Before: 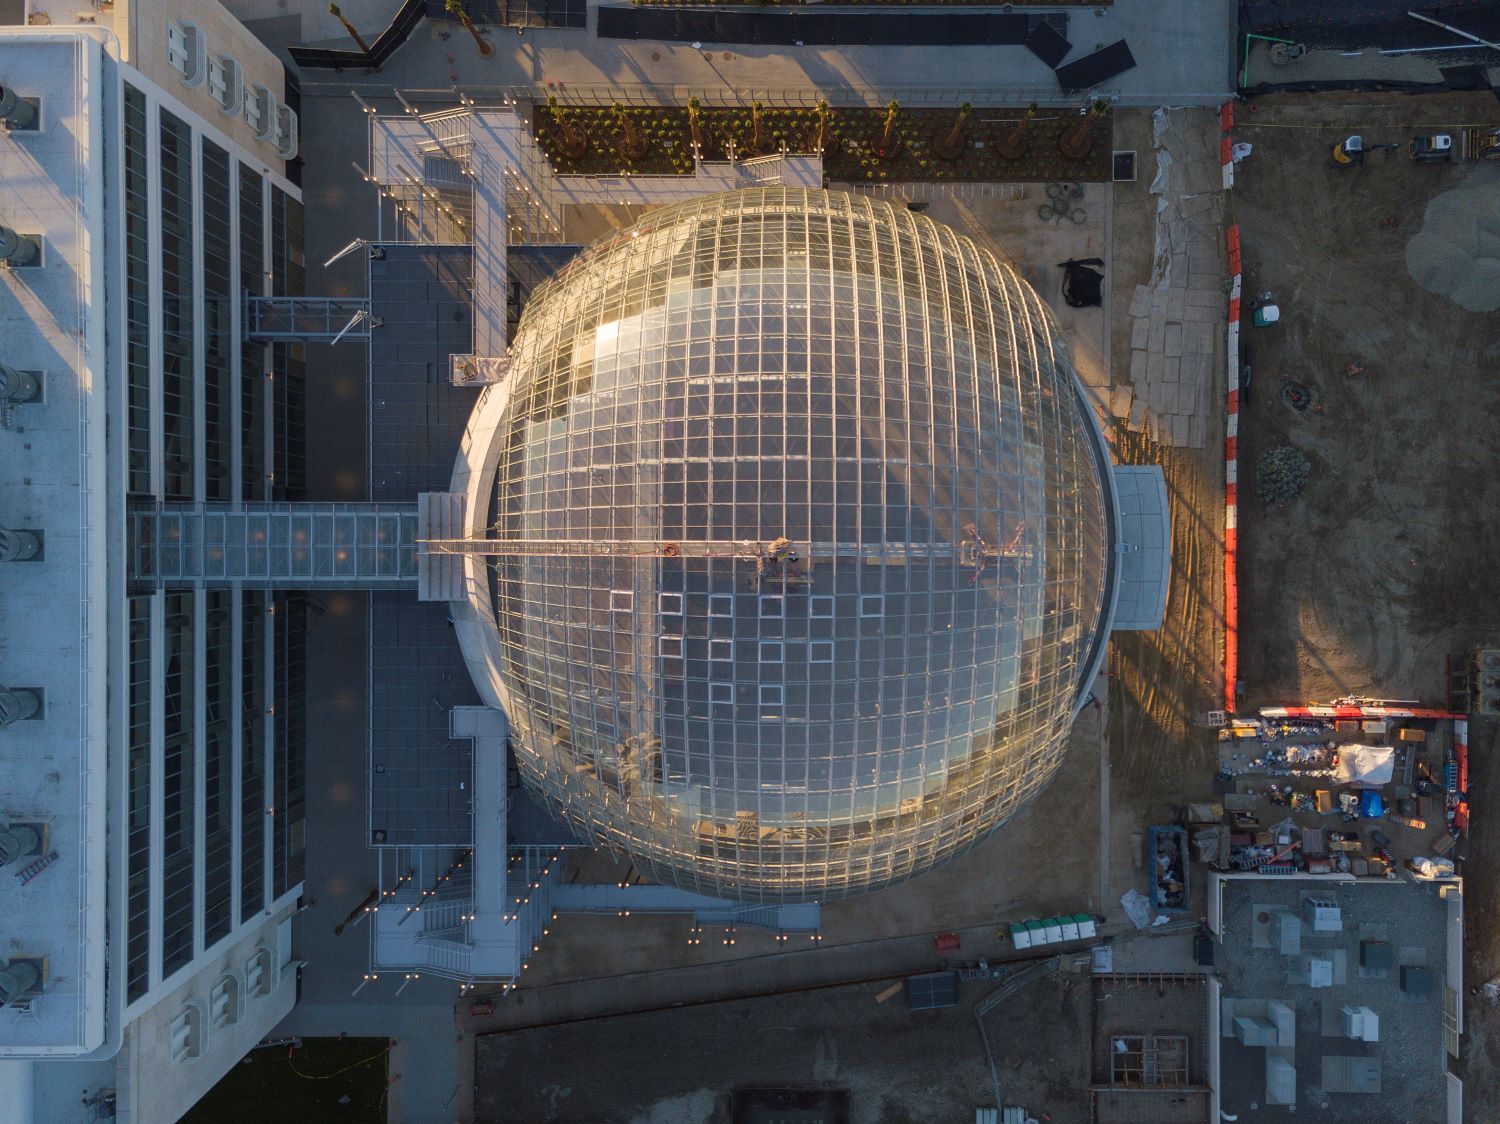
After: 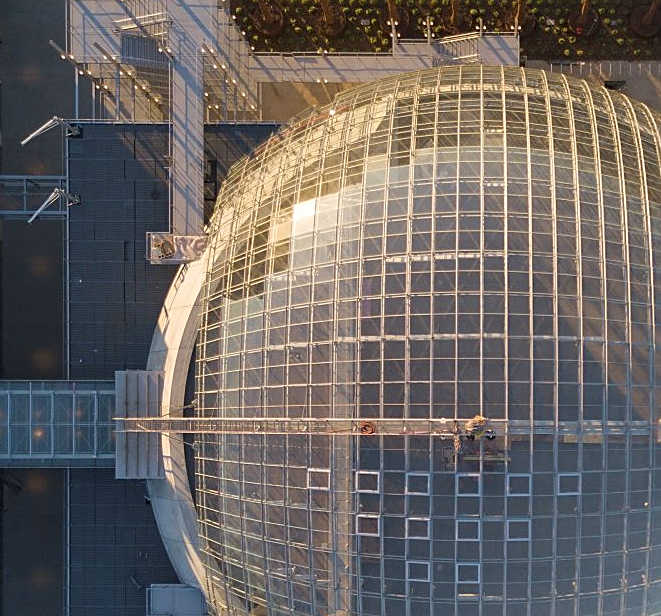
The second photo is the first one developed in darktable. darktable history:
crop: left 20.248%, top 10.86%, right 35.675%, bottom 34.321%
sharpen: on, module defaults
